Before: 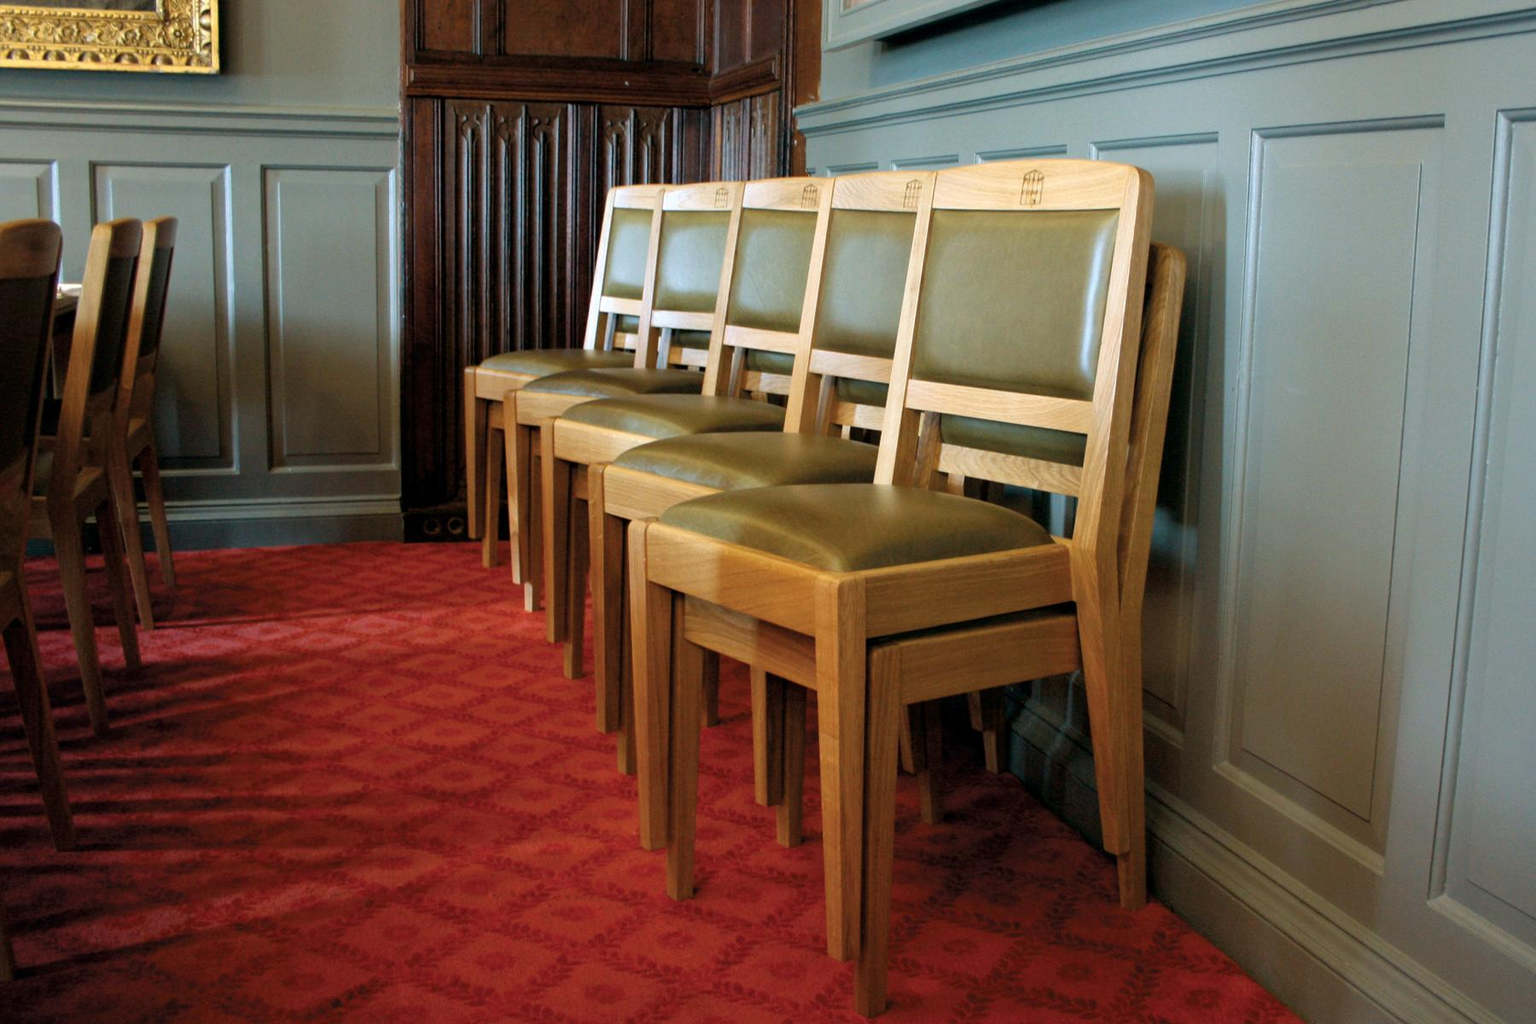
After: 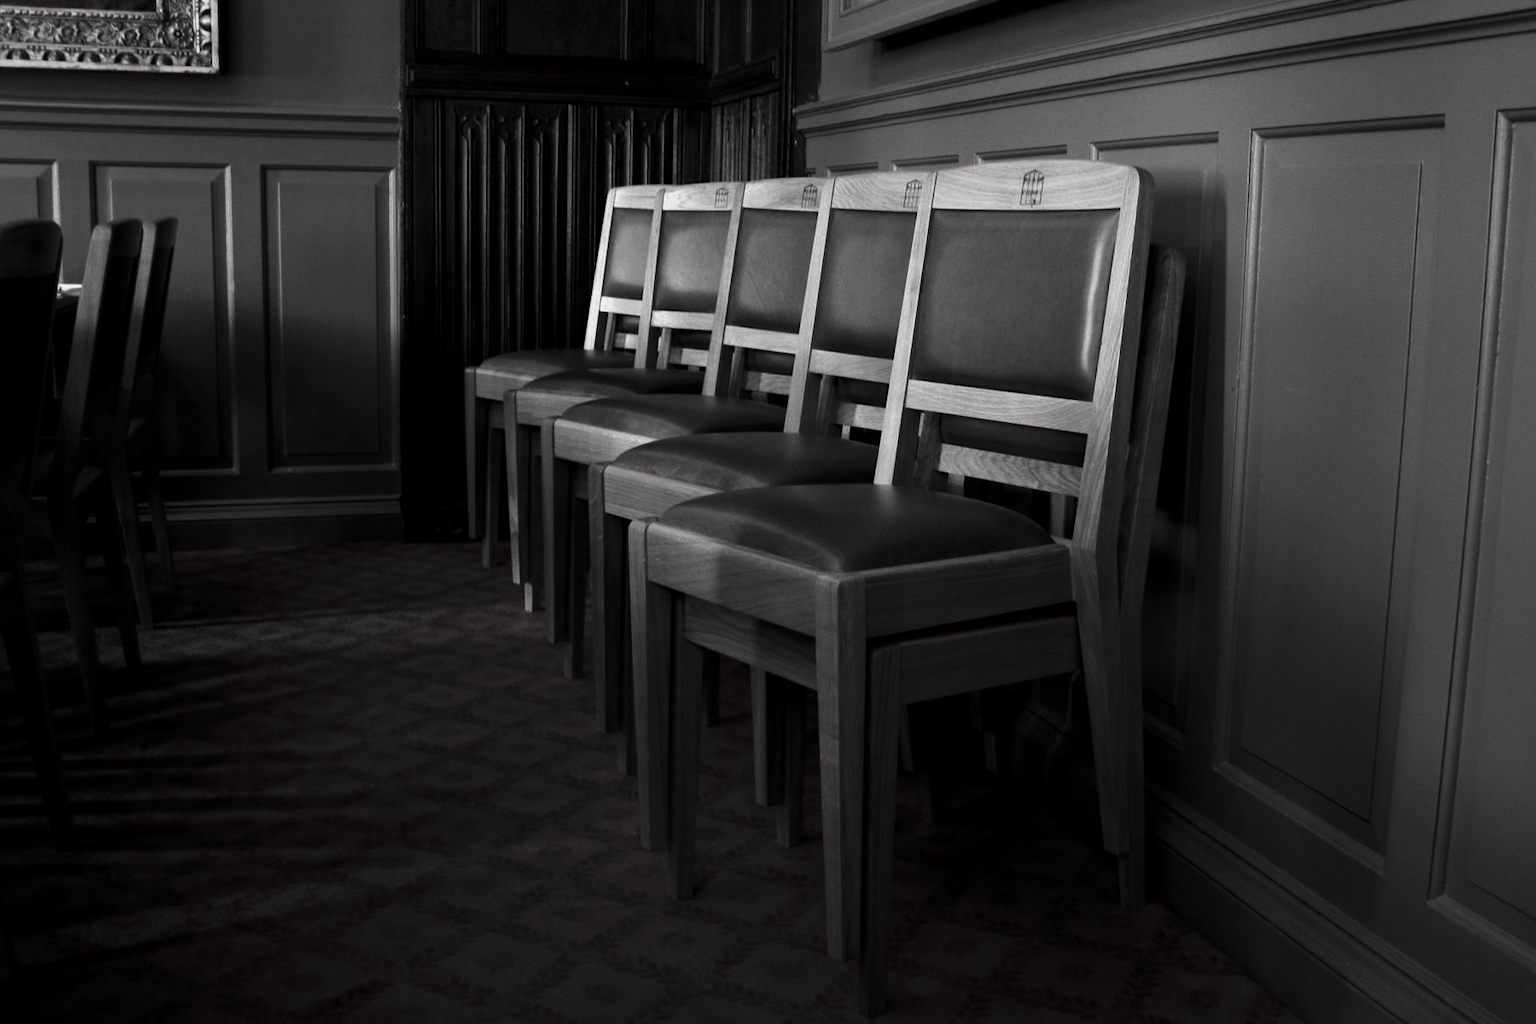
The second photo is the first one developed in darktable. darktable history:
velvia: on, module defaults
contrast brightness saturation: contrast -0.037, brightness -0.609, saturation -0.981
